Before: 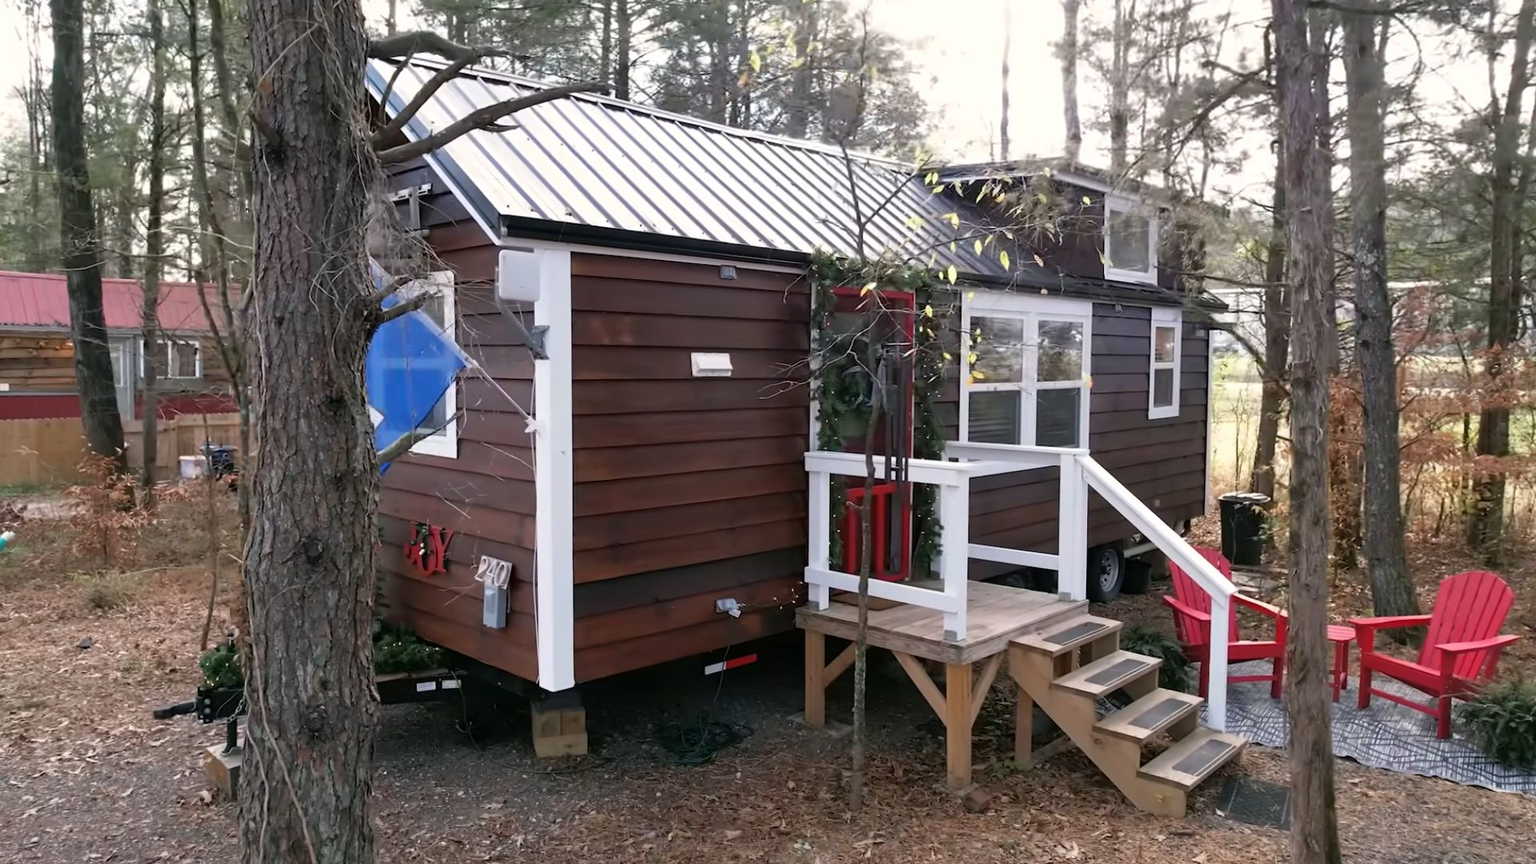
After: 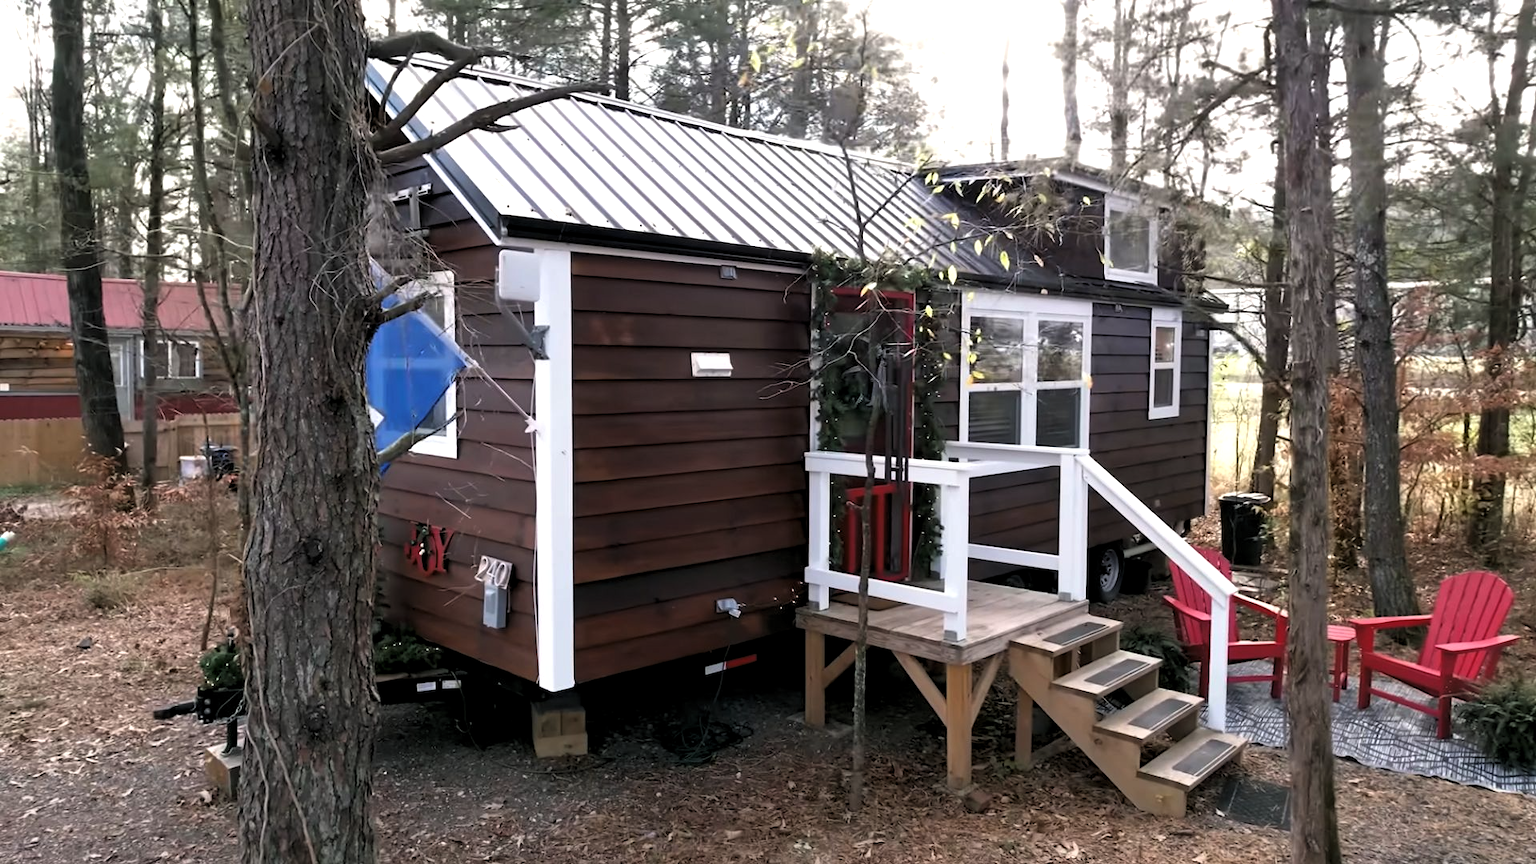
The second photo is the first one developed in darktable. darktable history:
levels: levels [0.052, 0.496, 0.908]
tone equalizer: on, module defaults
